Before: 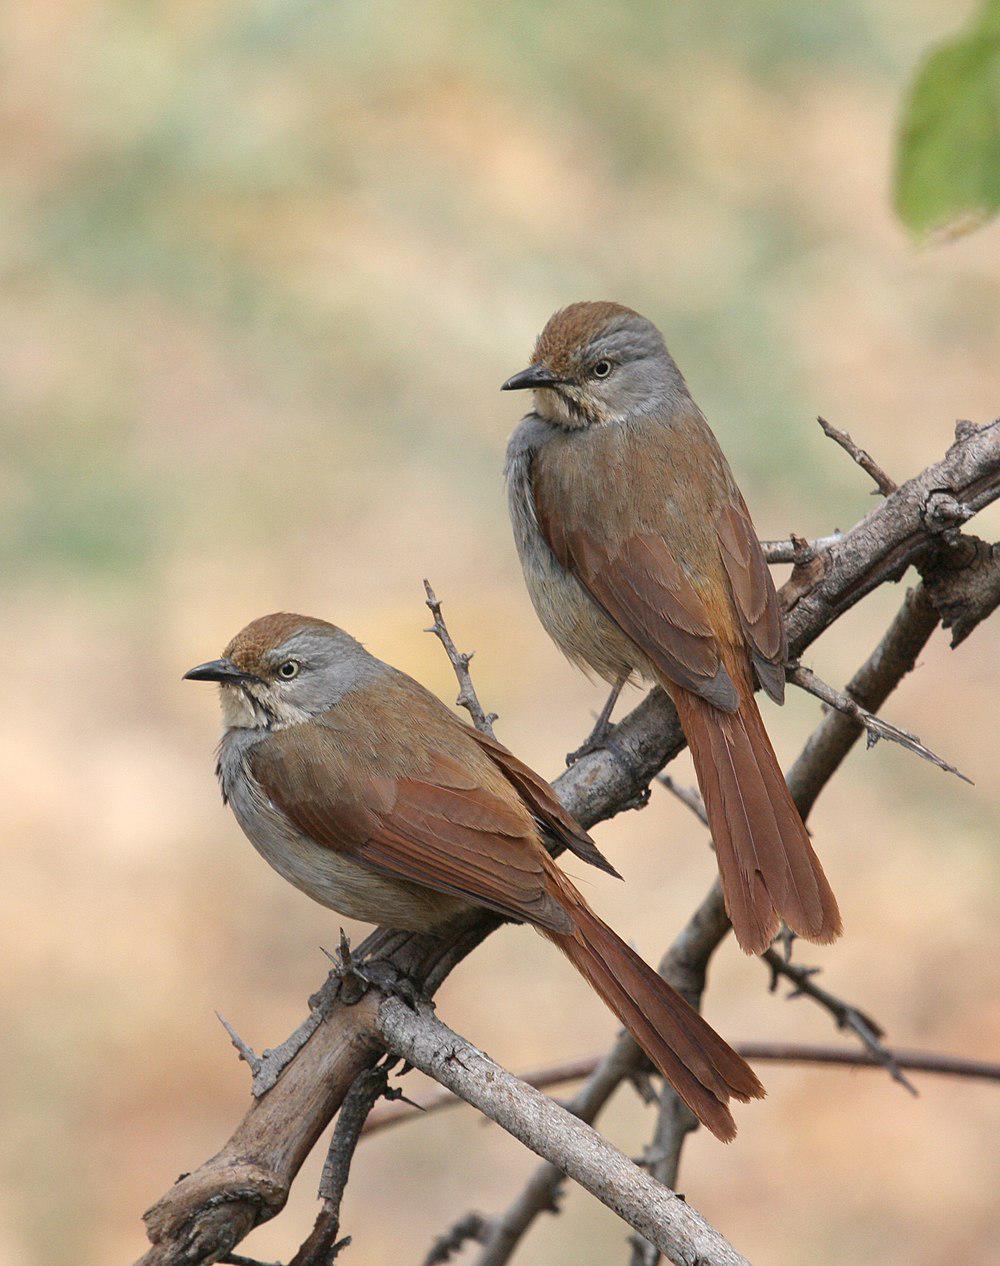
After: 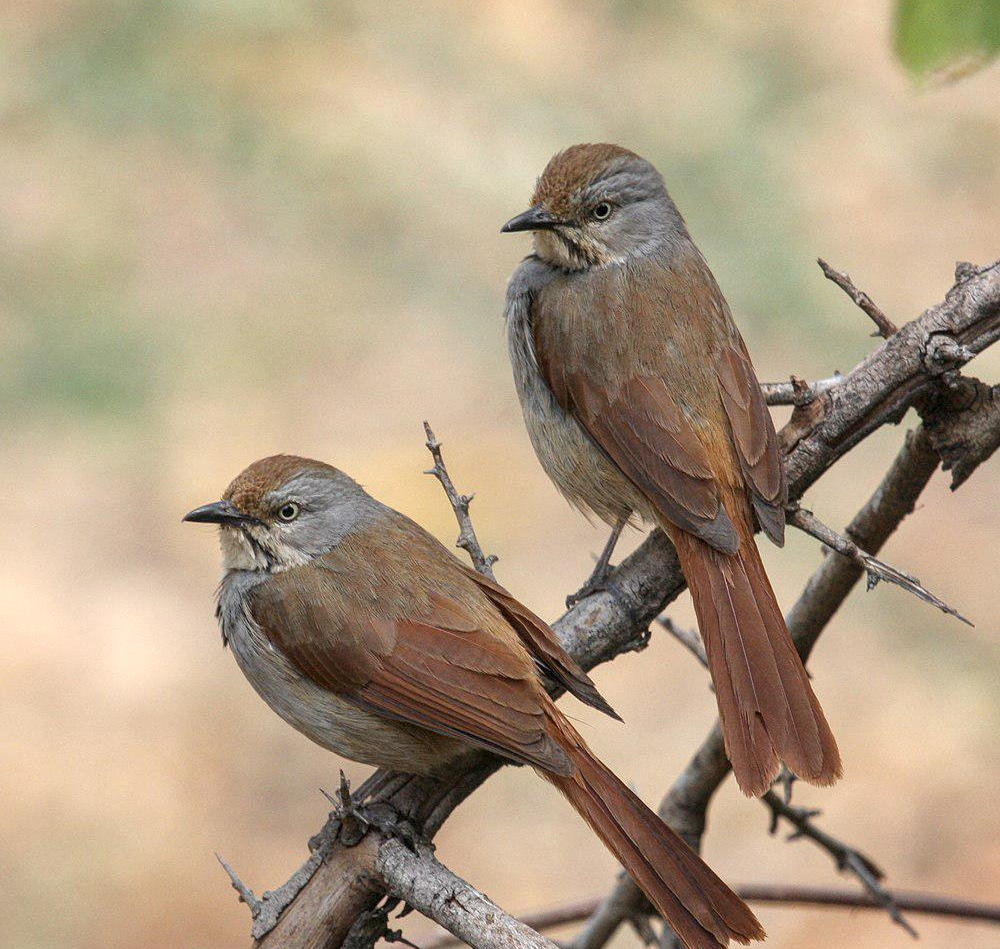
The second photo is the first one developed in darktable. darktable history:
local contrast: on, module defaults
crop and rotate: top 12.5%, bottom 12.5%
